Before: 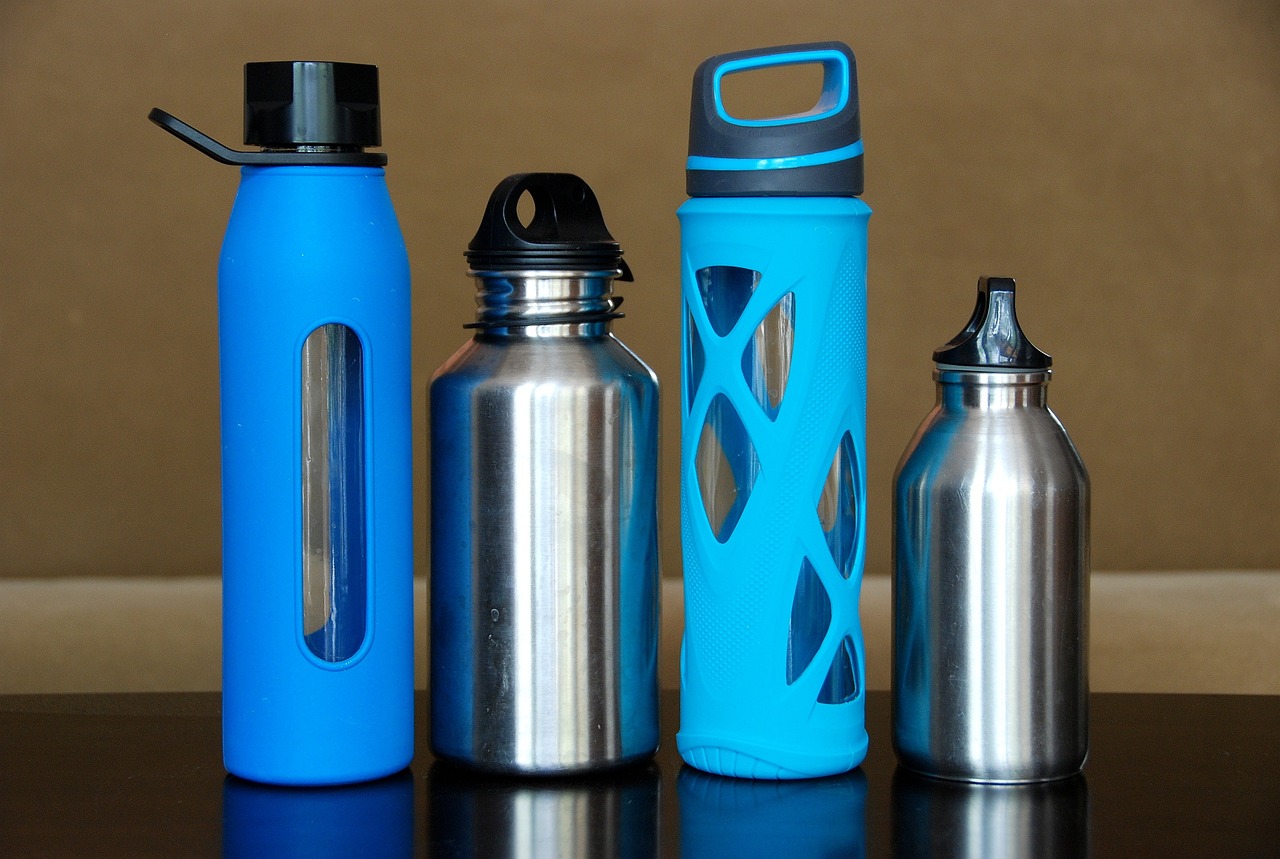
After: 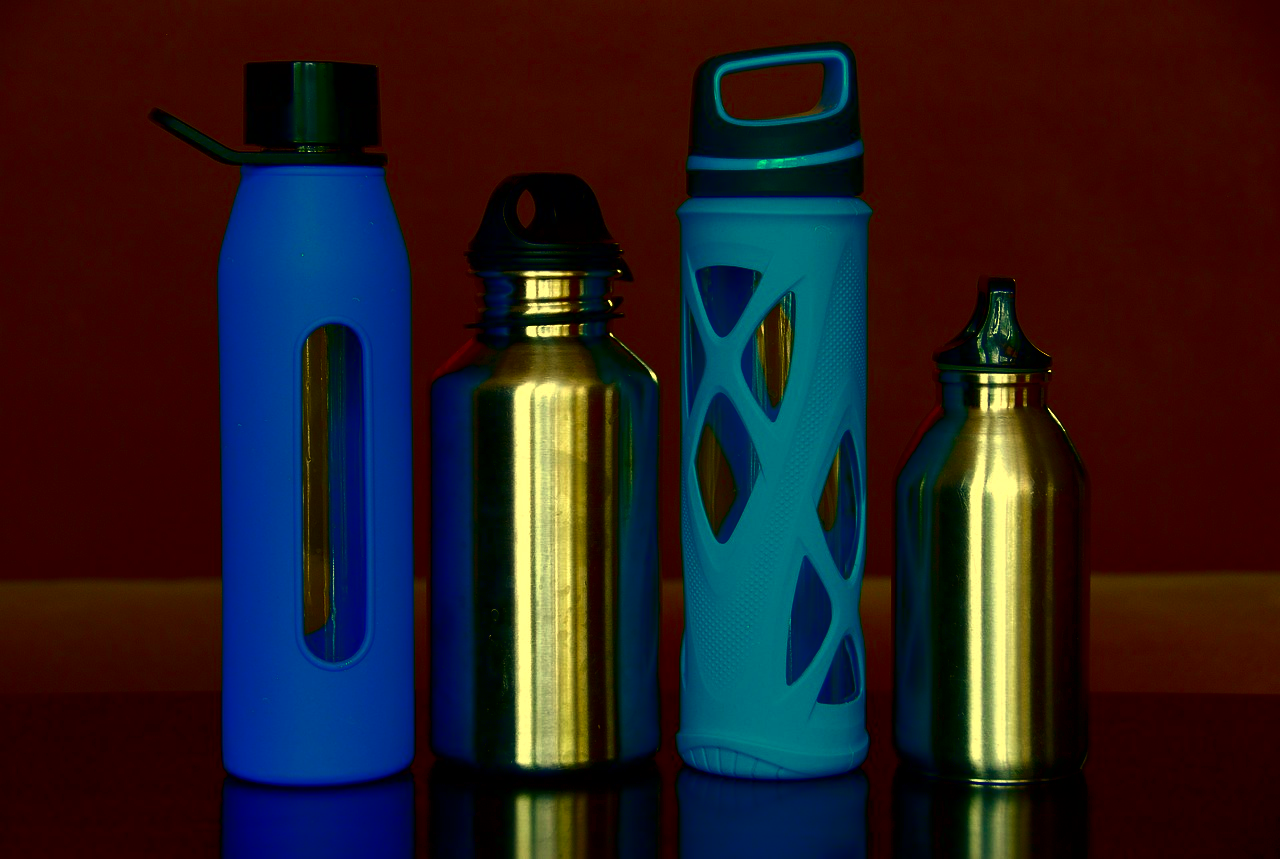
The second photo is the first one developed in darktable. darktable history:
white balance: red 1.08, blue 0.791
contrast brightness saturation: brightness -1, saturation 1
